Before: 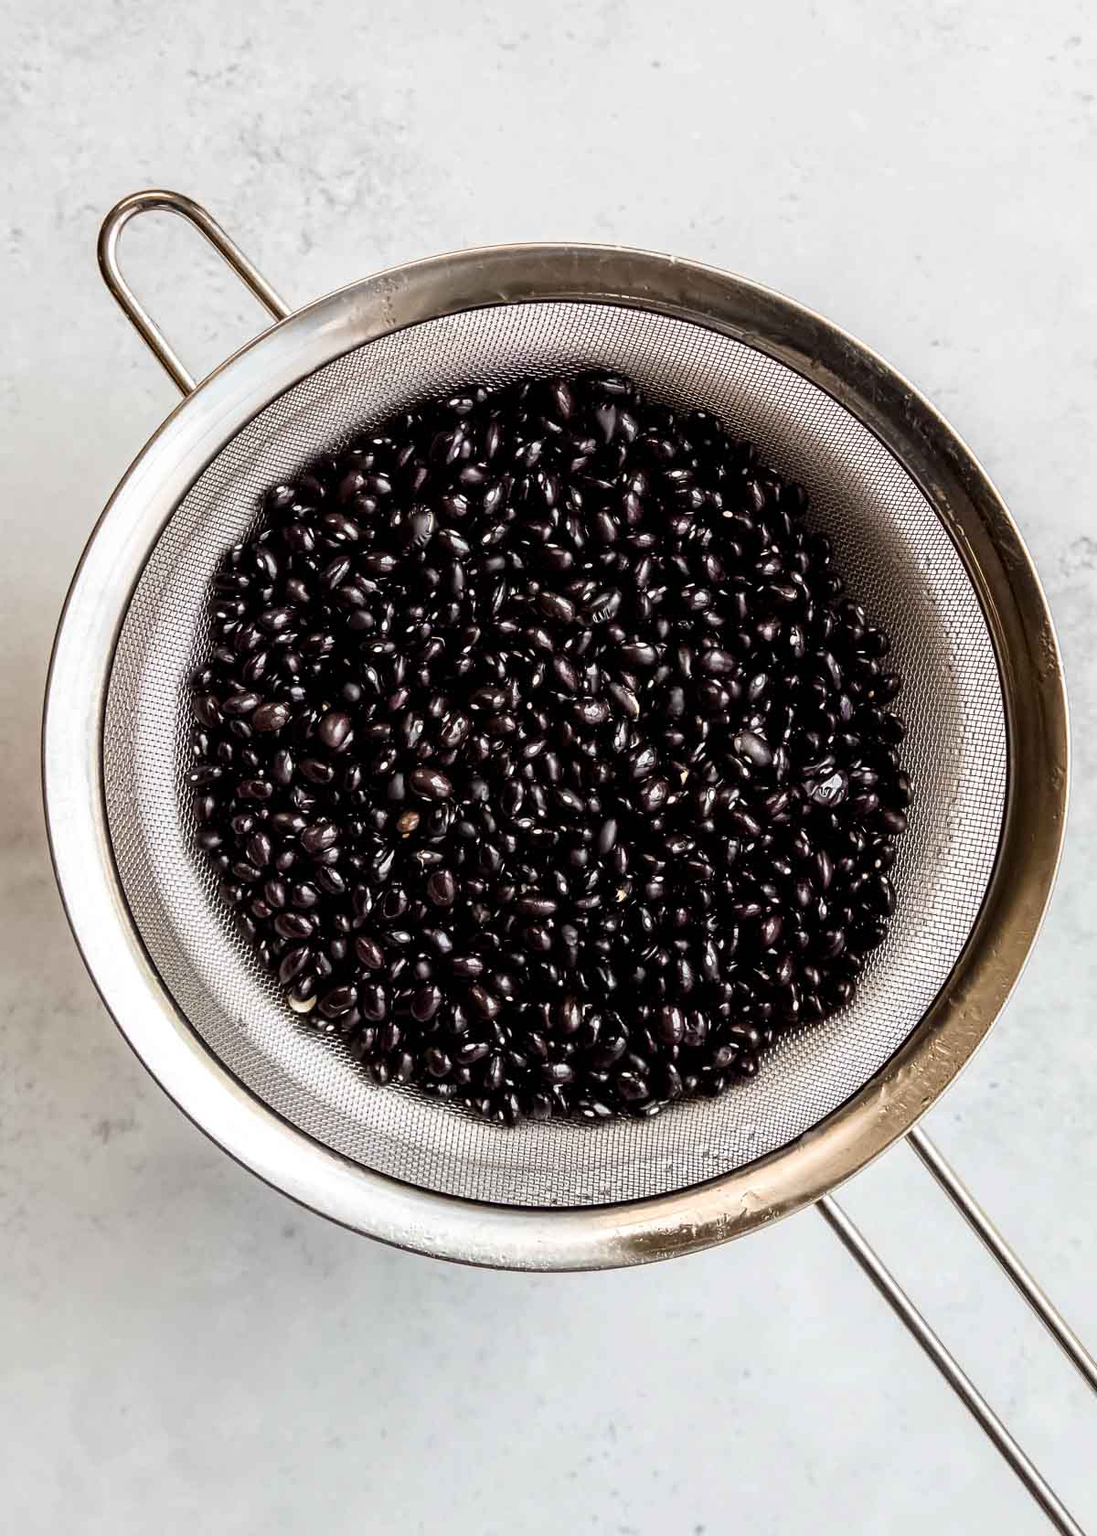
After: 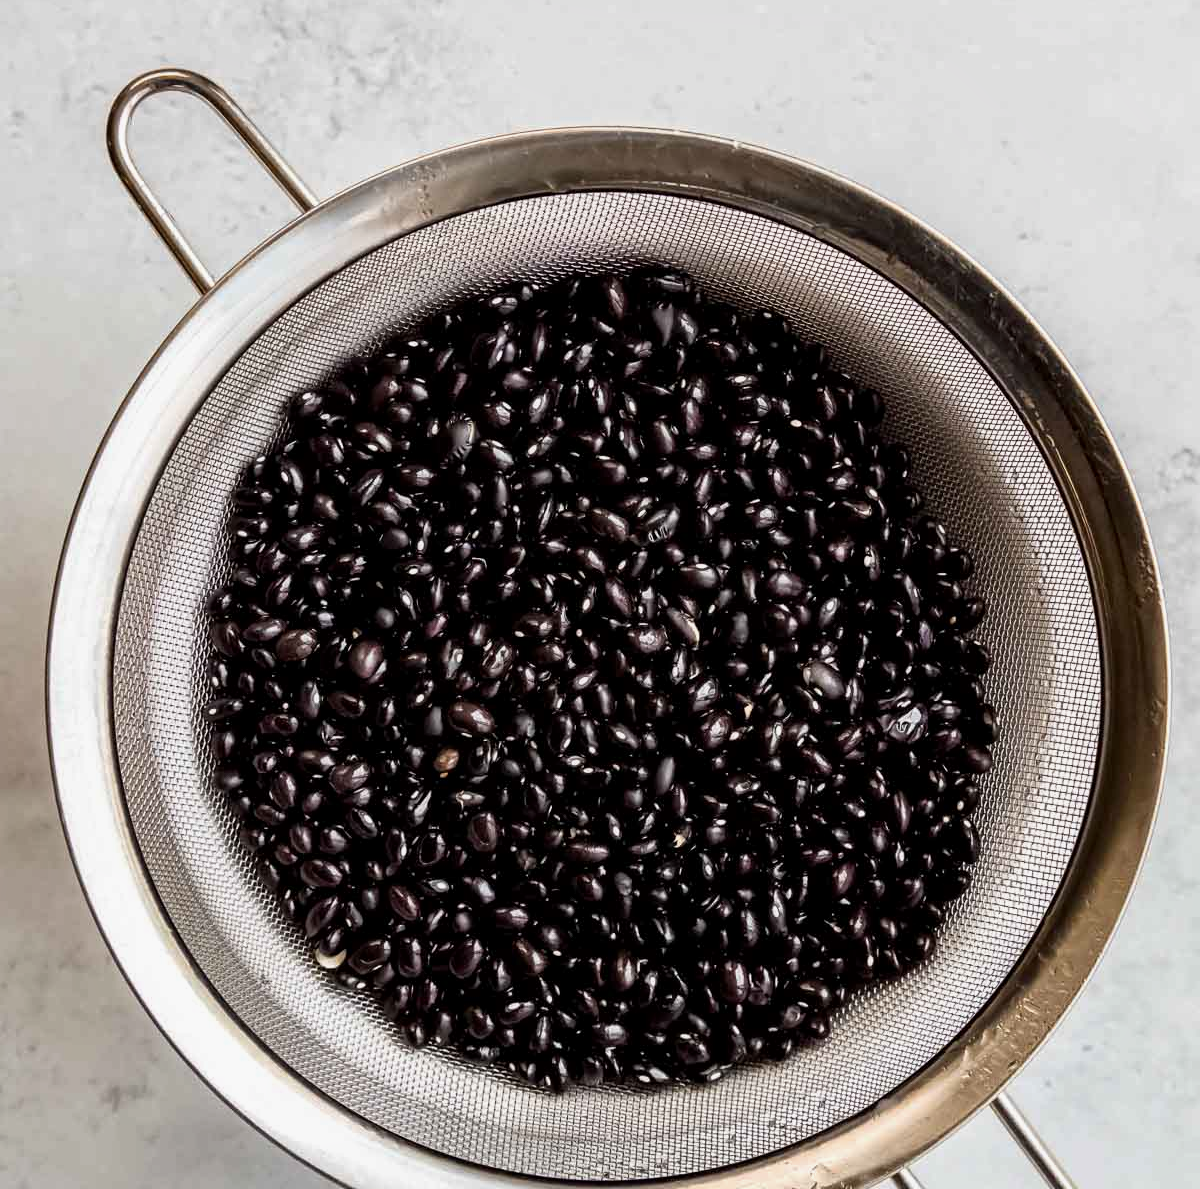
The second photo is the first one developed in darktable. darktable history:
crop and rotate: top 8.296%, bottom 20.891%
local contrast: mode bilateral grid, contrast 20, coarseness 50, detail 120%, midtone range 0.2
exposure: exposure -0.153 EV, compensate highlight preservation false
